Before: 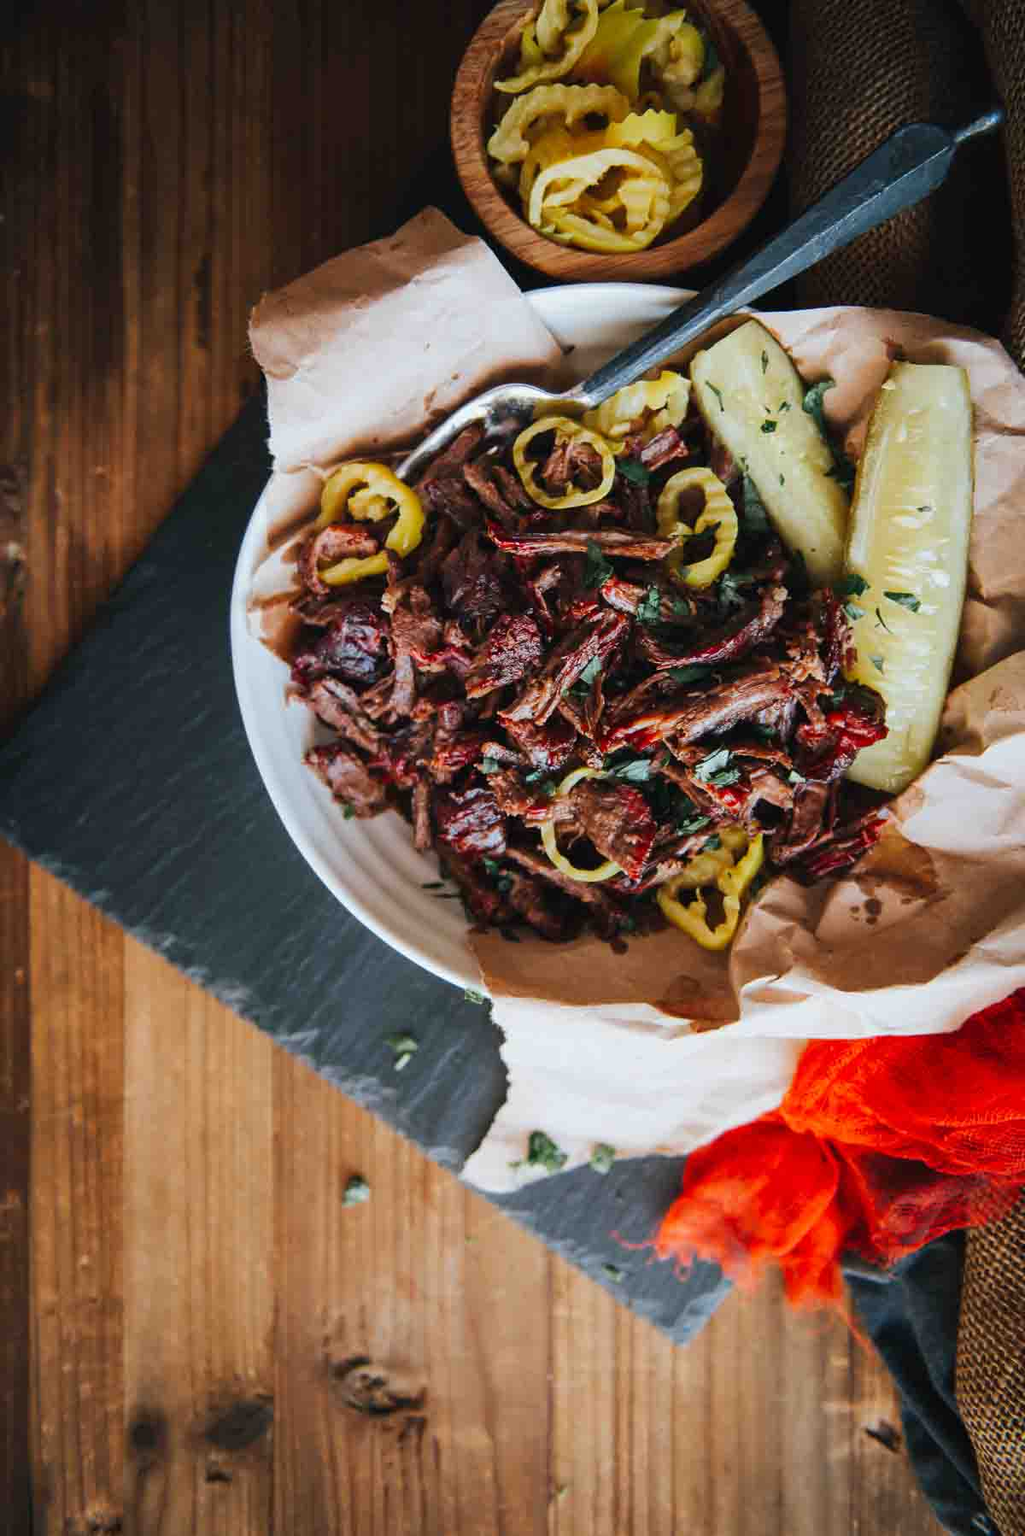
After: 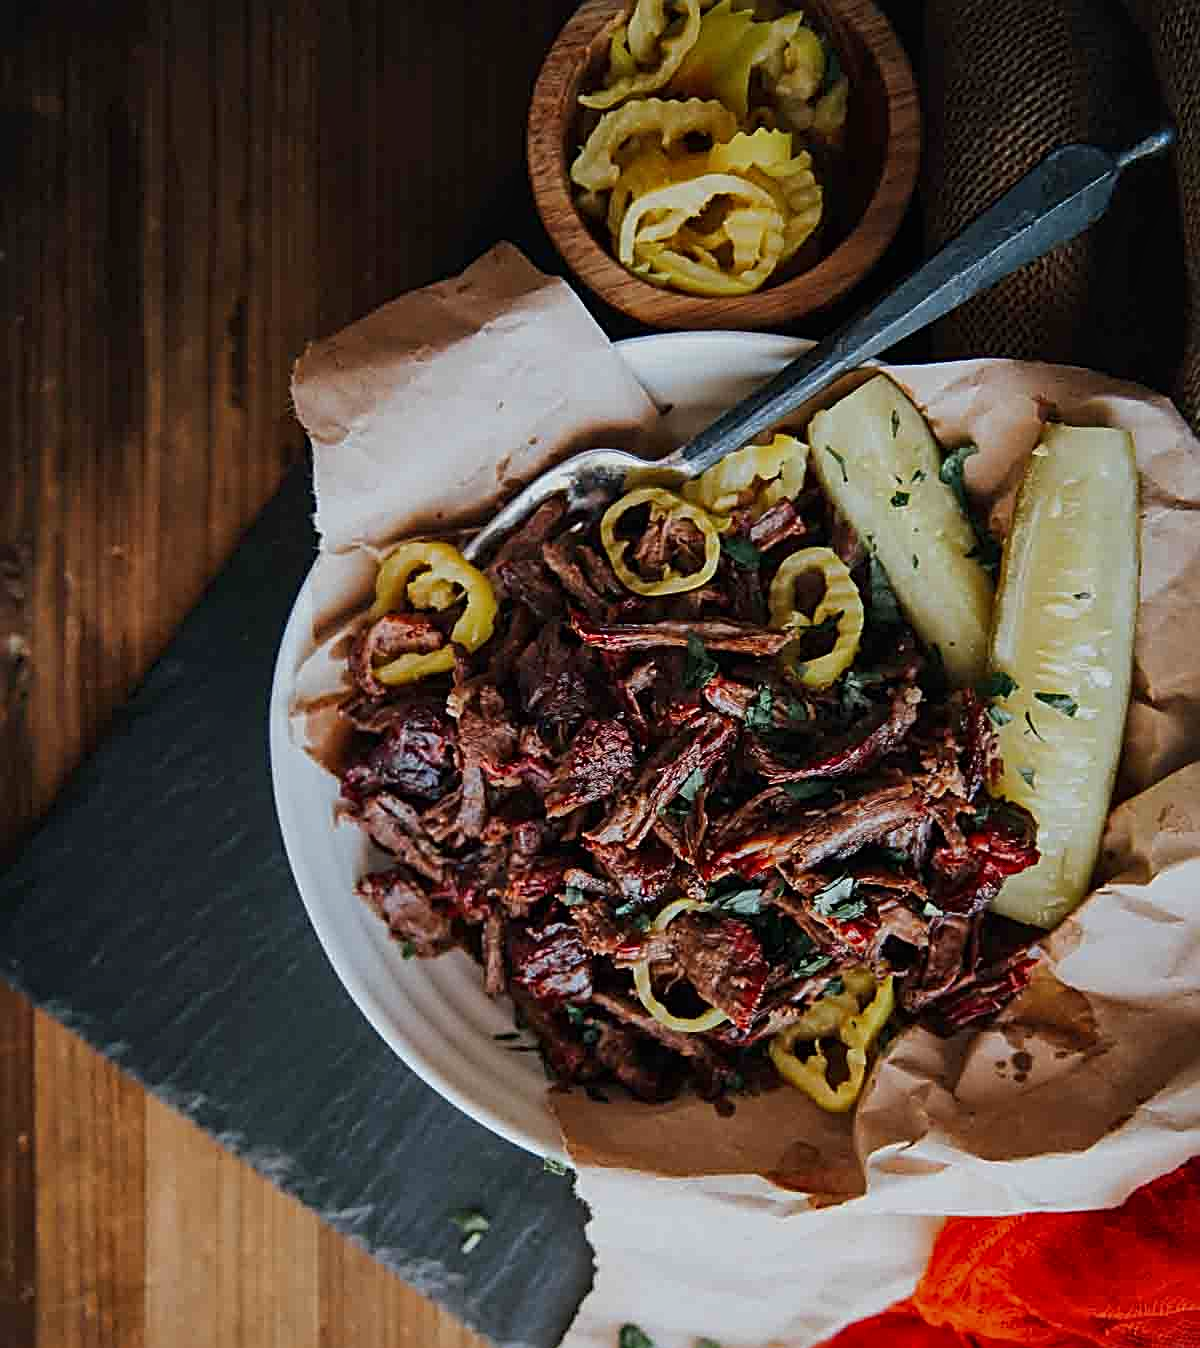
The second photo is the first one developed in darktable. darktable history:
local contrast: mode bilateral grid, contrast 20, coarseness 50, detail 120%, midtone range 0.2
sharpen: radius 2.817, amount 0.715
exposure: exposure -0.492 EV, compensate highlight preservation false
crop: bottom 24.967%
